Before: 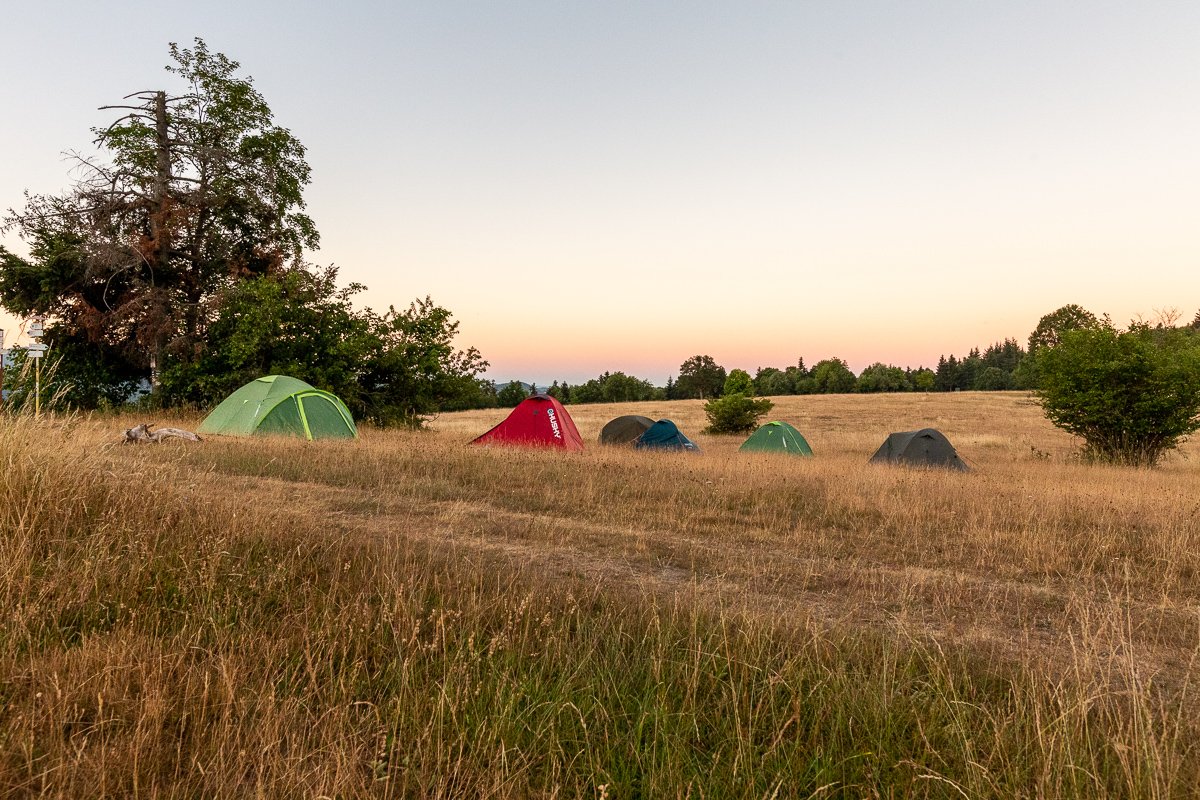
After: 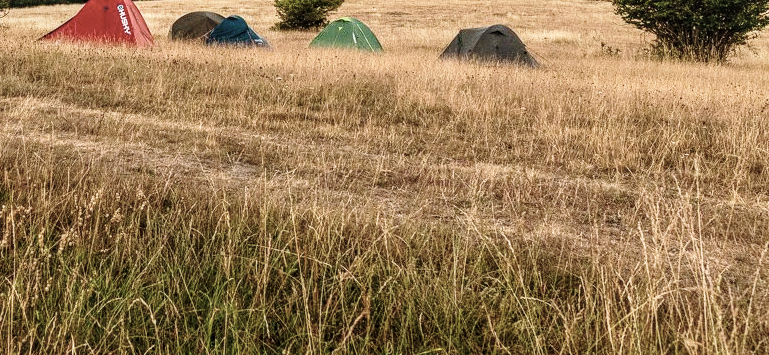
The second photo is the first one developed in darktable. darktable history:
local contrast: on, module defaults
crop and rotate: left 35.915%, top 50.584%, bottom 4.923%
velvia: on, module defaults
color correction: highlights b* 0.055, saturation 0.594
base curve: curves: ch0 [(0, 0) (0.028, 0.03) (0.121, 0.232) (0.46, 0.748) (0.859, 0.968) (1, 1)], preserve colors none
